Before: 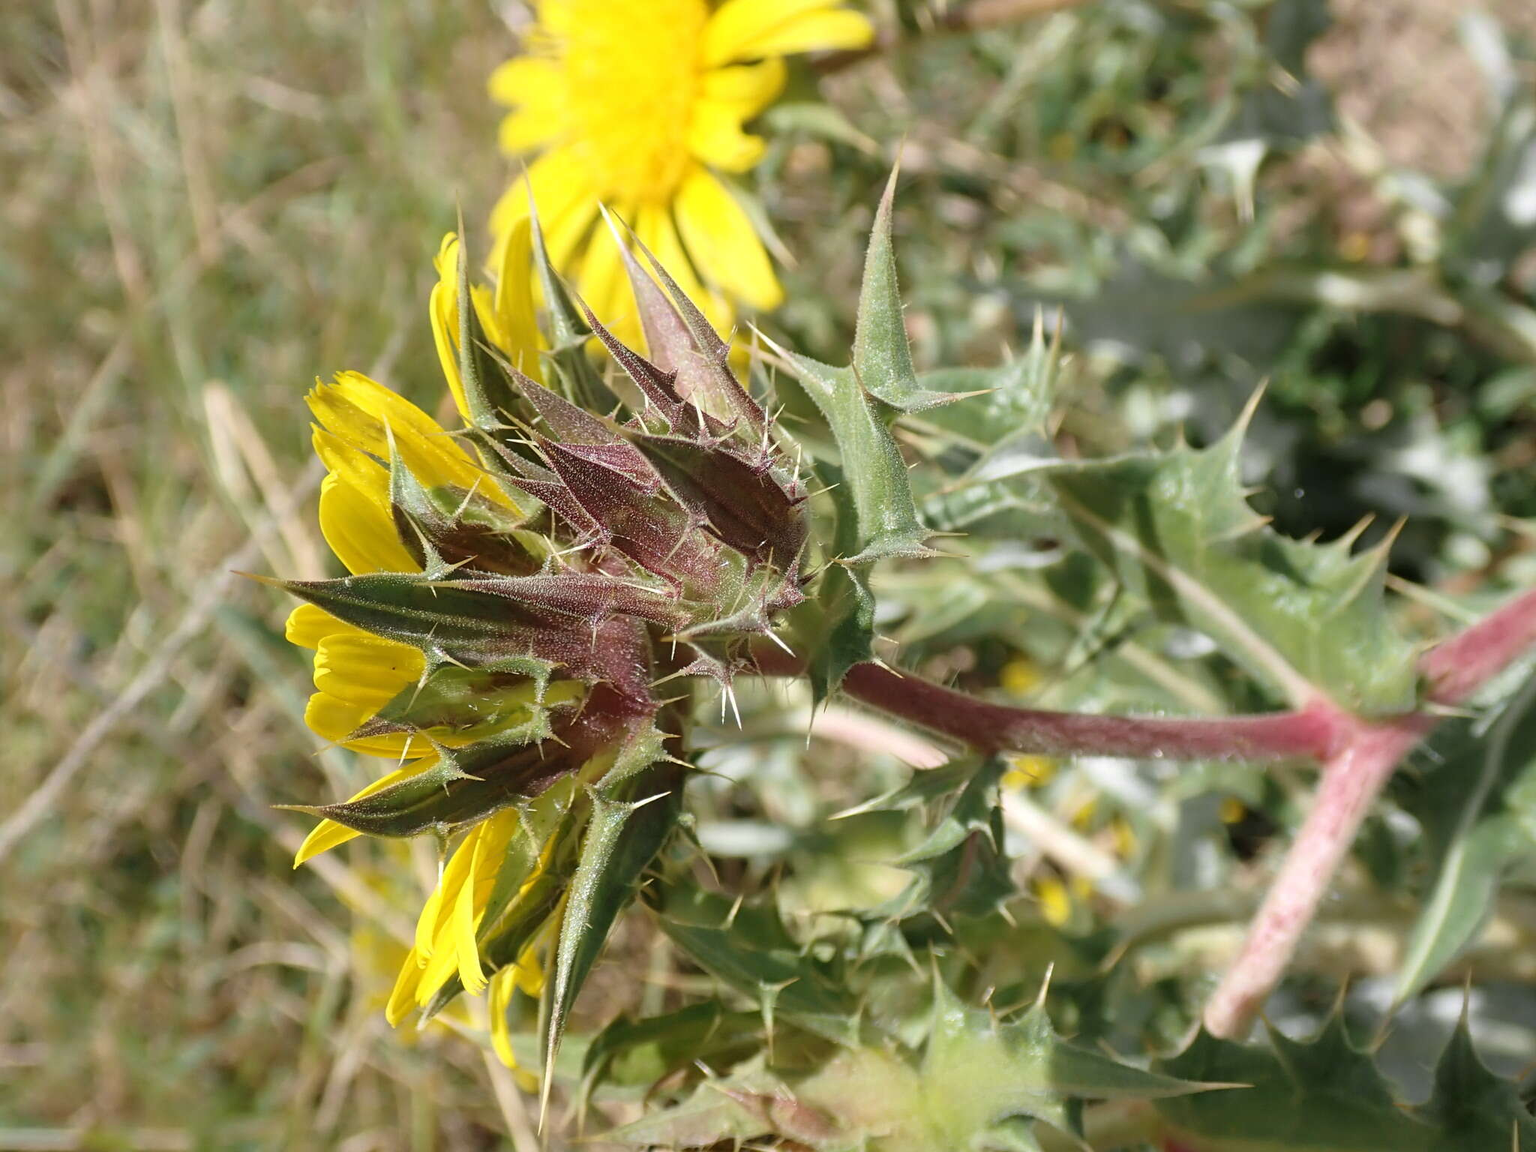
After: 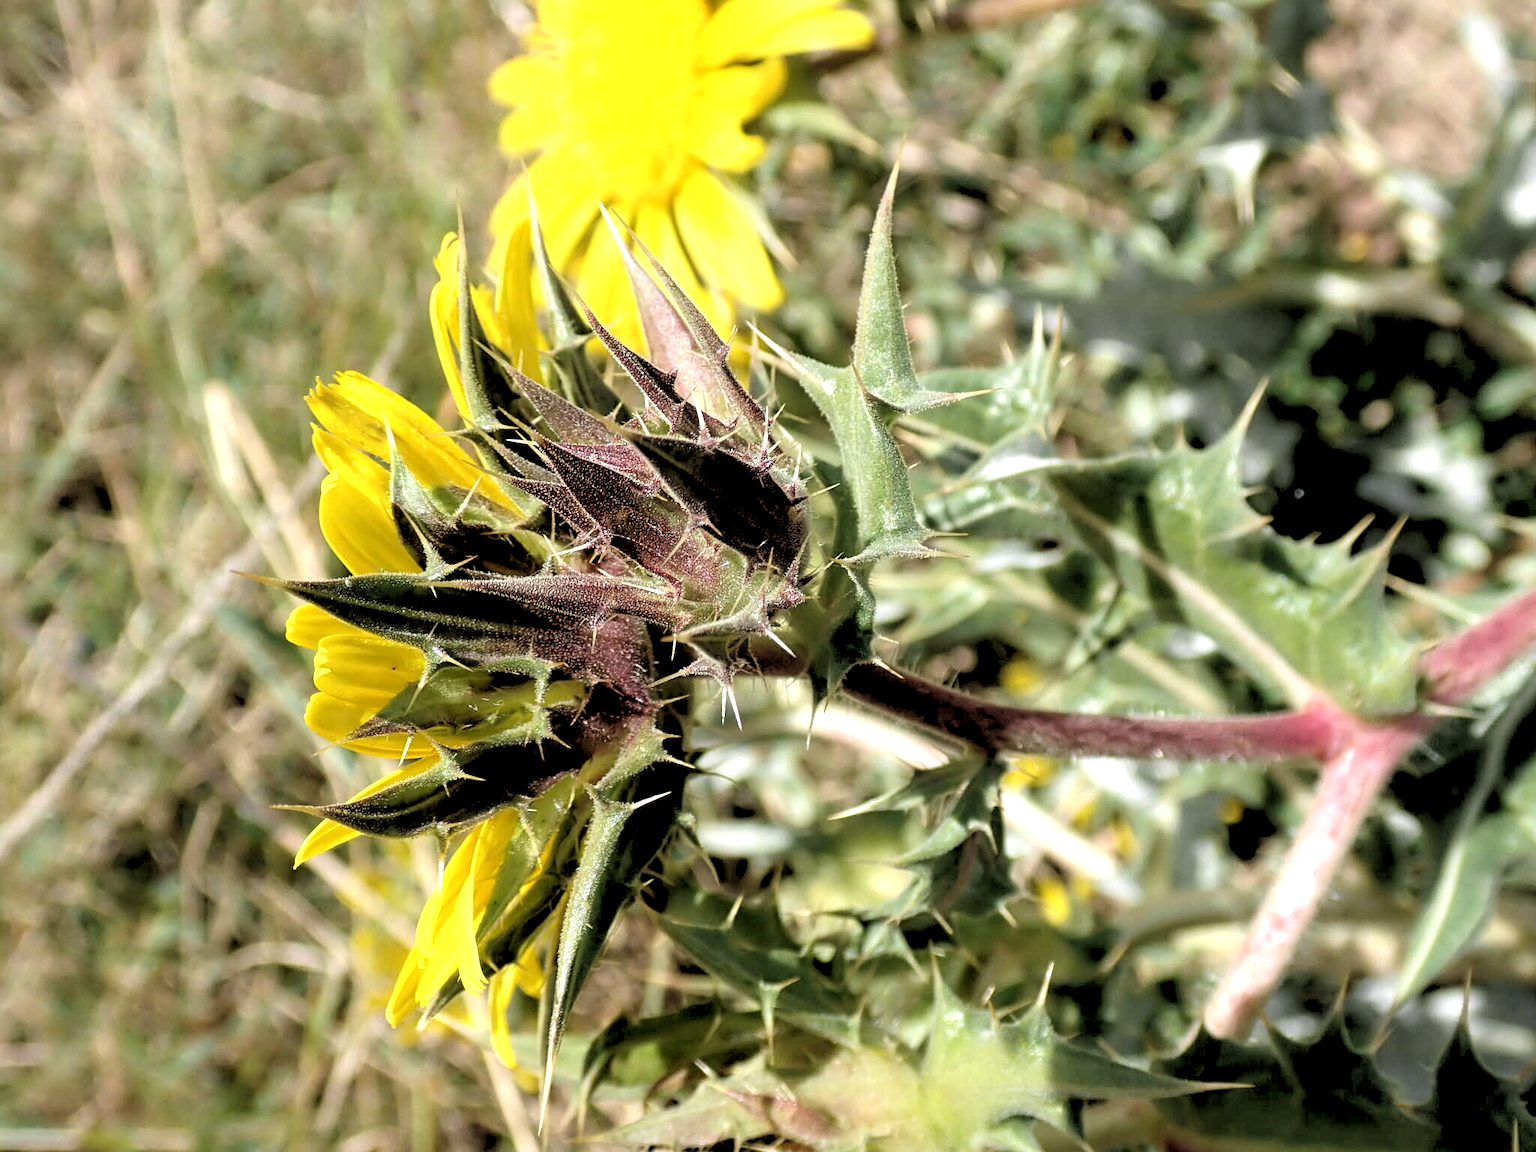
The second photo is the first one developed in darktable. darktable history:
tone equalizer: -8 EV -0.417 EV, -7 EV -0.389 EV, -6 EV -0.333 EV, -5 EV -0.222 EV, -3 EV 0.222 EV, -2 EV 0.333 EV, -1 EV 0.389 EV, +0 EV 0.417 EV, edges refinement/feathering 500, mask exposure compensation -1.57 EV, preserve details no
rgb levels: levels [[0.029, 0.461, 0.922], [0, 0.5, 1], [0, 0.5, 1]]
local contrast: highlights 100%, shadows 100%, detail 120%, midtone range 0.2
